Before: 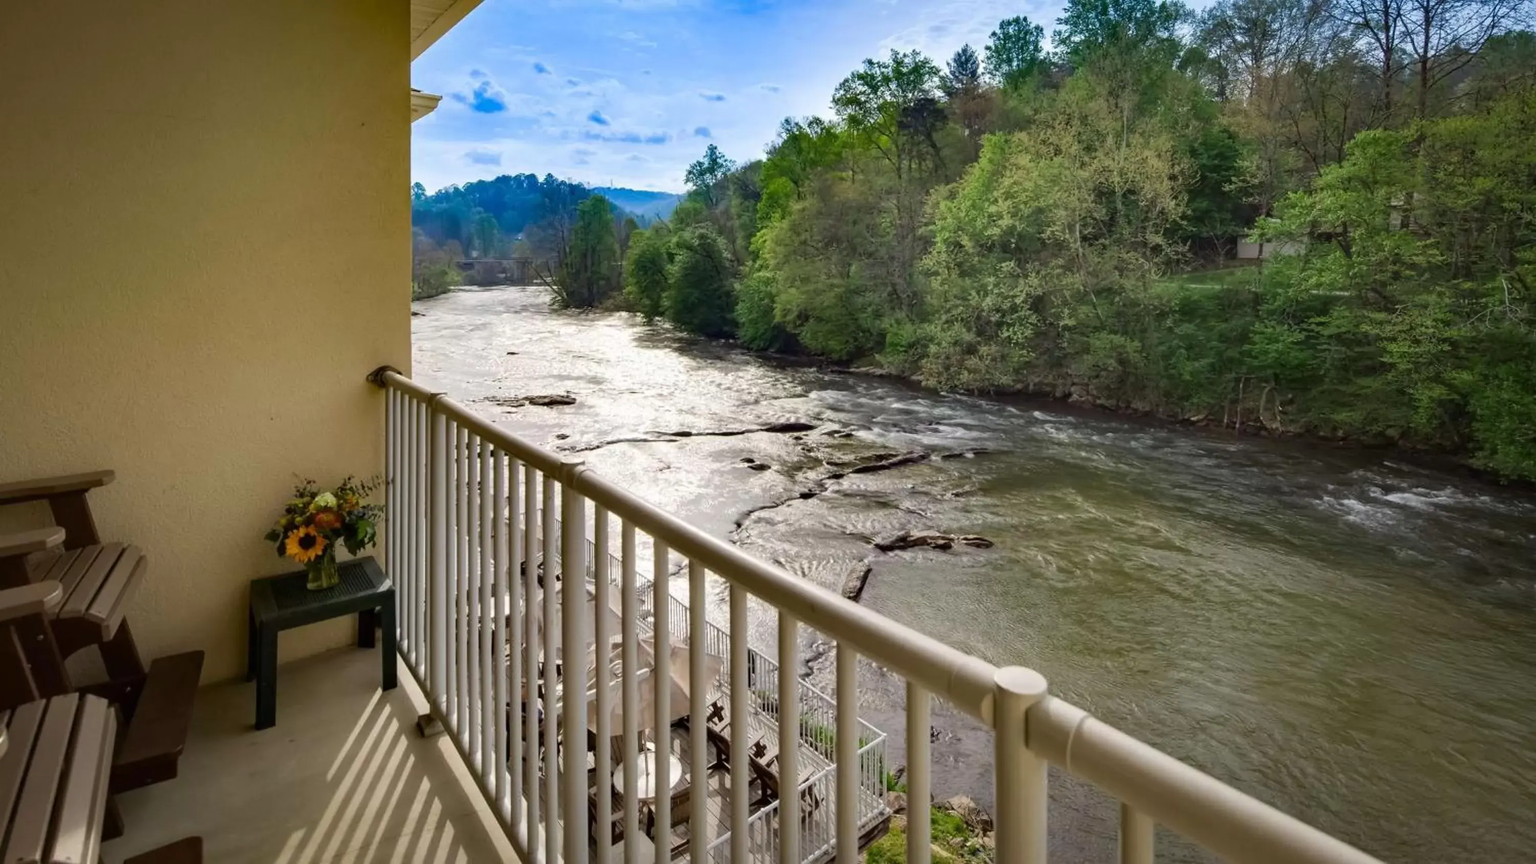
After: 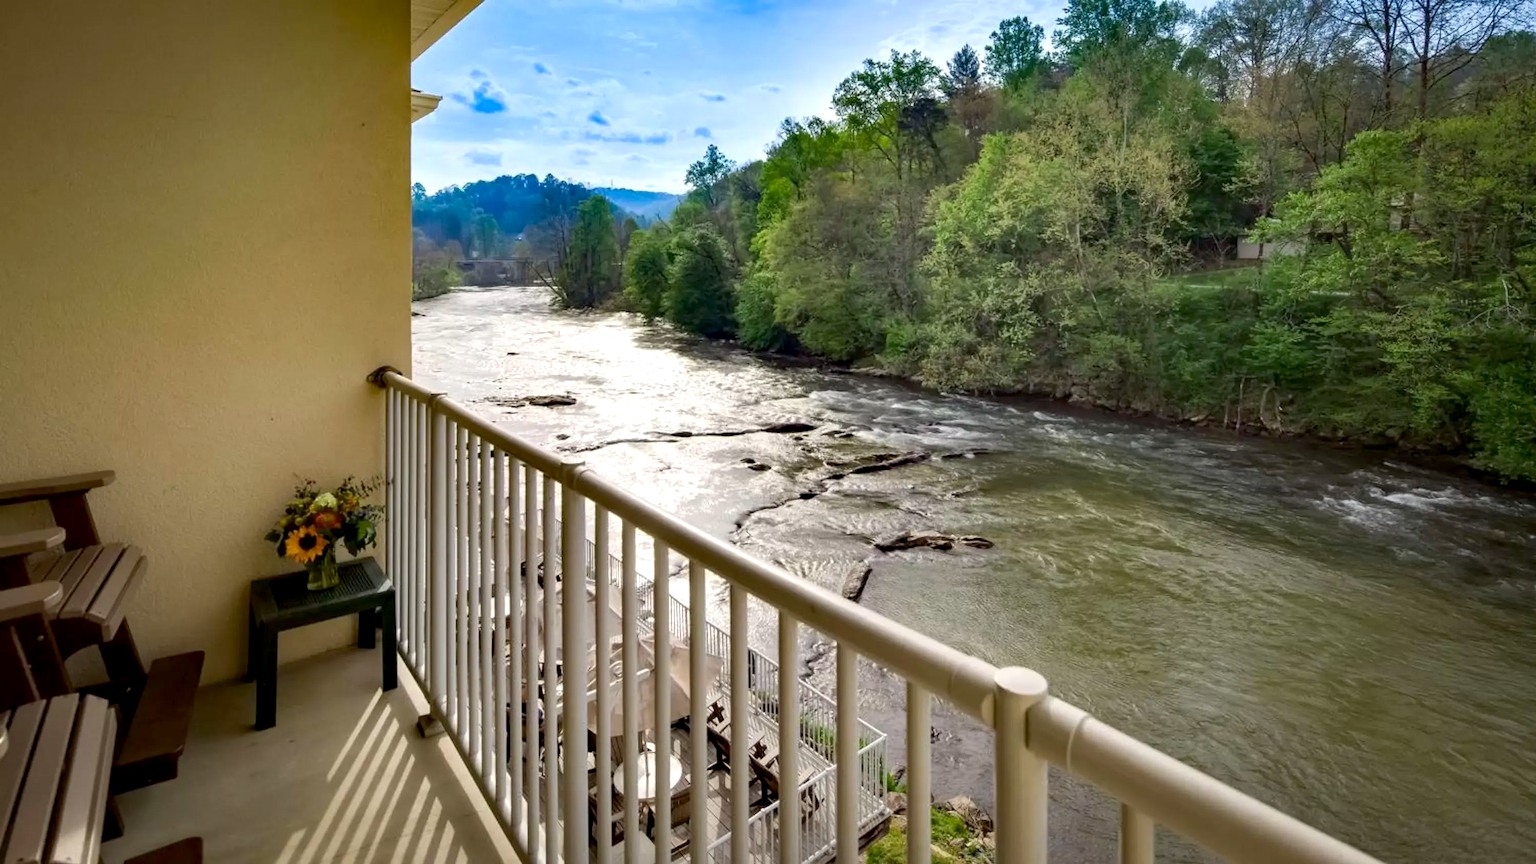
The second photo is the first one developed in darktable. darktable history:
exposure: black level correction 0.005, exposure 0.279 EV, compensate highlight preservation false
